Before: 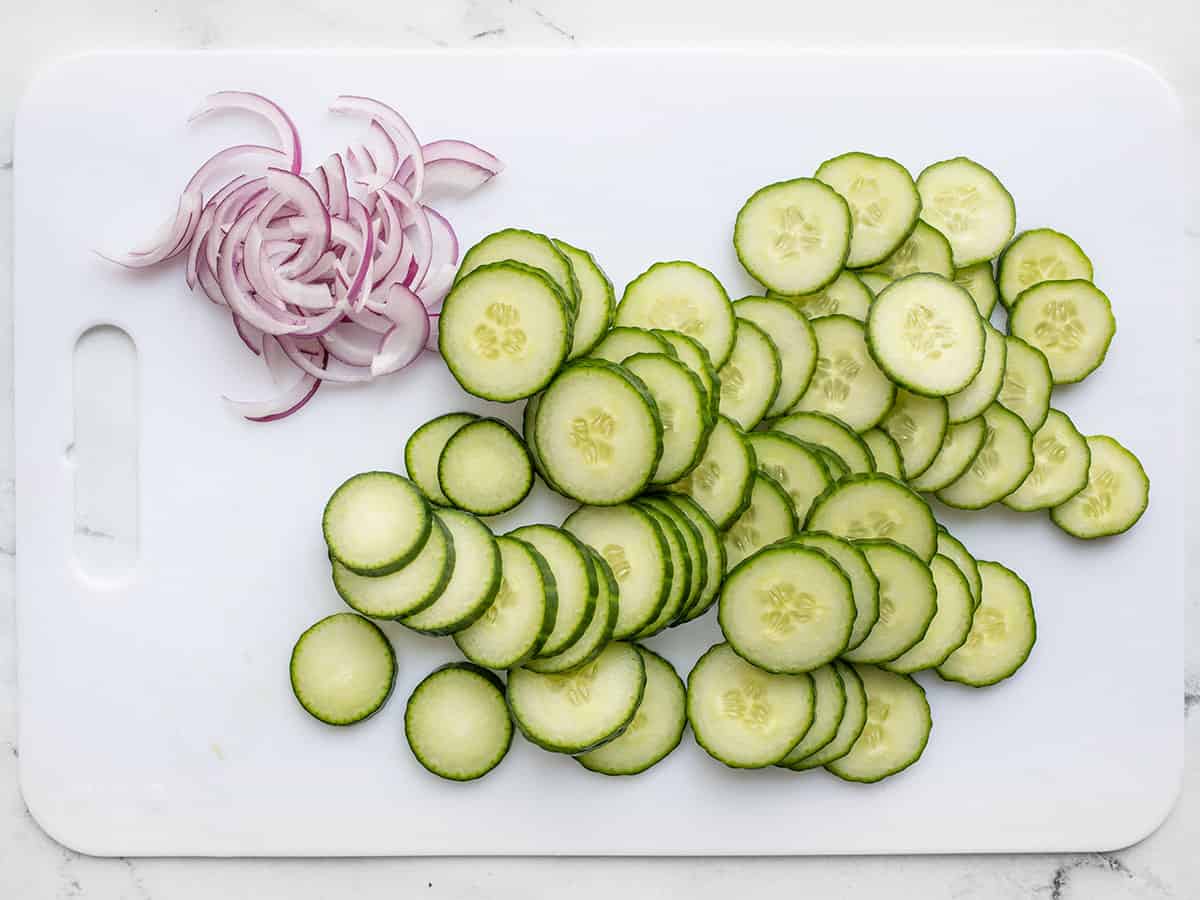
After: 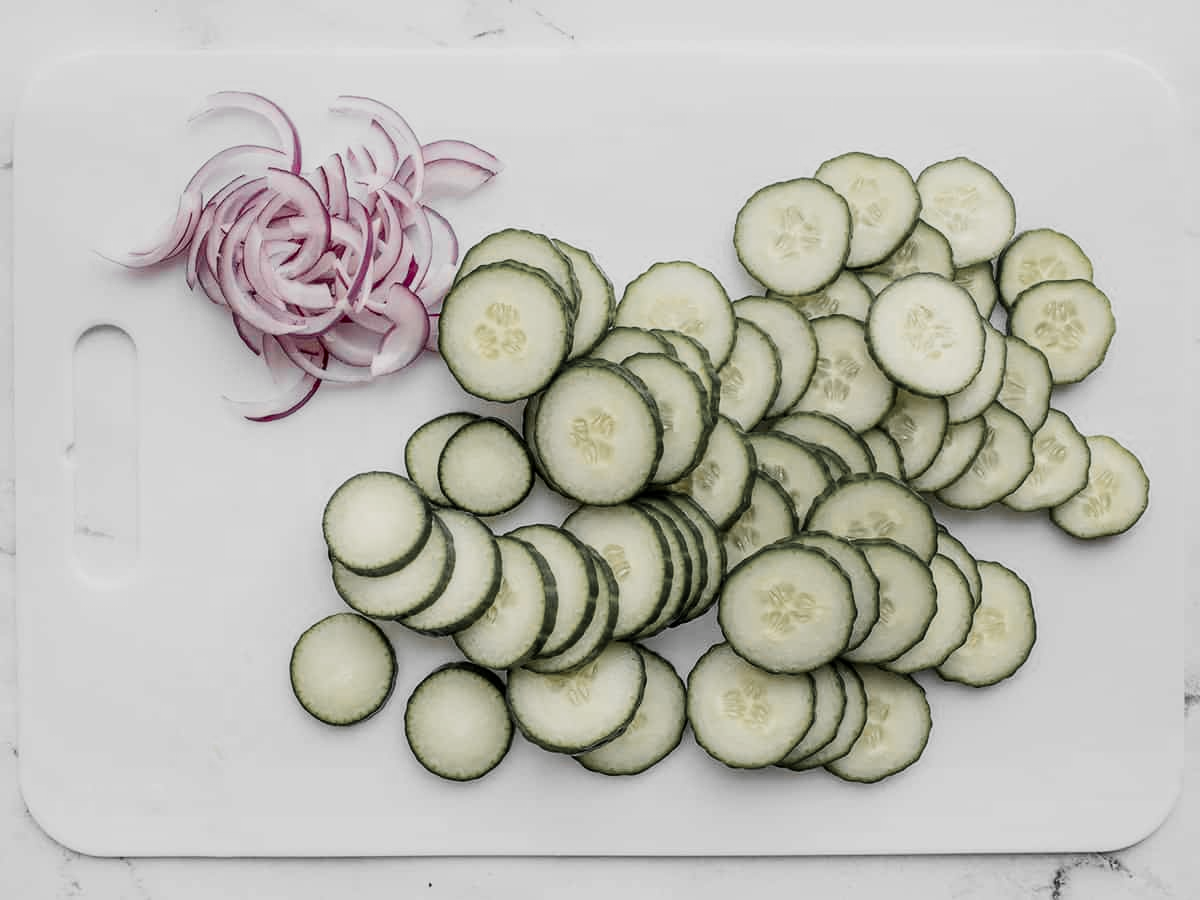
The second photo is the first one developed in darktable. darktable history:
filmic rgb: black relative exposure -16 EV, white relative exposure 4.05 EV, target black luminance 0%, hardness 7.57, latitude 72.23%, contrast 0.896, highlights saturation mix 10.61%, shadows ↔ highlights balance -0.371%, preserve chrominance max RGB
contrast brightness saturation: contrast 0.214, brightness -0.112, saturation 0.208
color zones: curves: ch0 [(0, 0.447) (0.184, 0.543) (0.323, 0.476) (0.429, 0.445) (0.571, 0.443) (0.714, 0.451) (0.857, 0.452) (1, 0.447)]; ch1 [(0, 0.464) (0.176, 0.46) (0.287, 0.177) (0.429, 0.002) (0.571, 0) (0.714, 0) (0.857, 0) (1, 0.464)]
